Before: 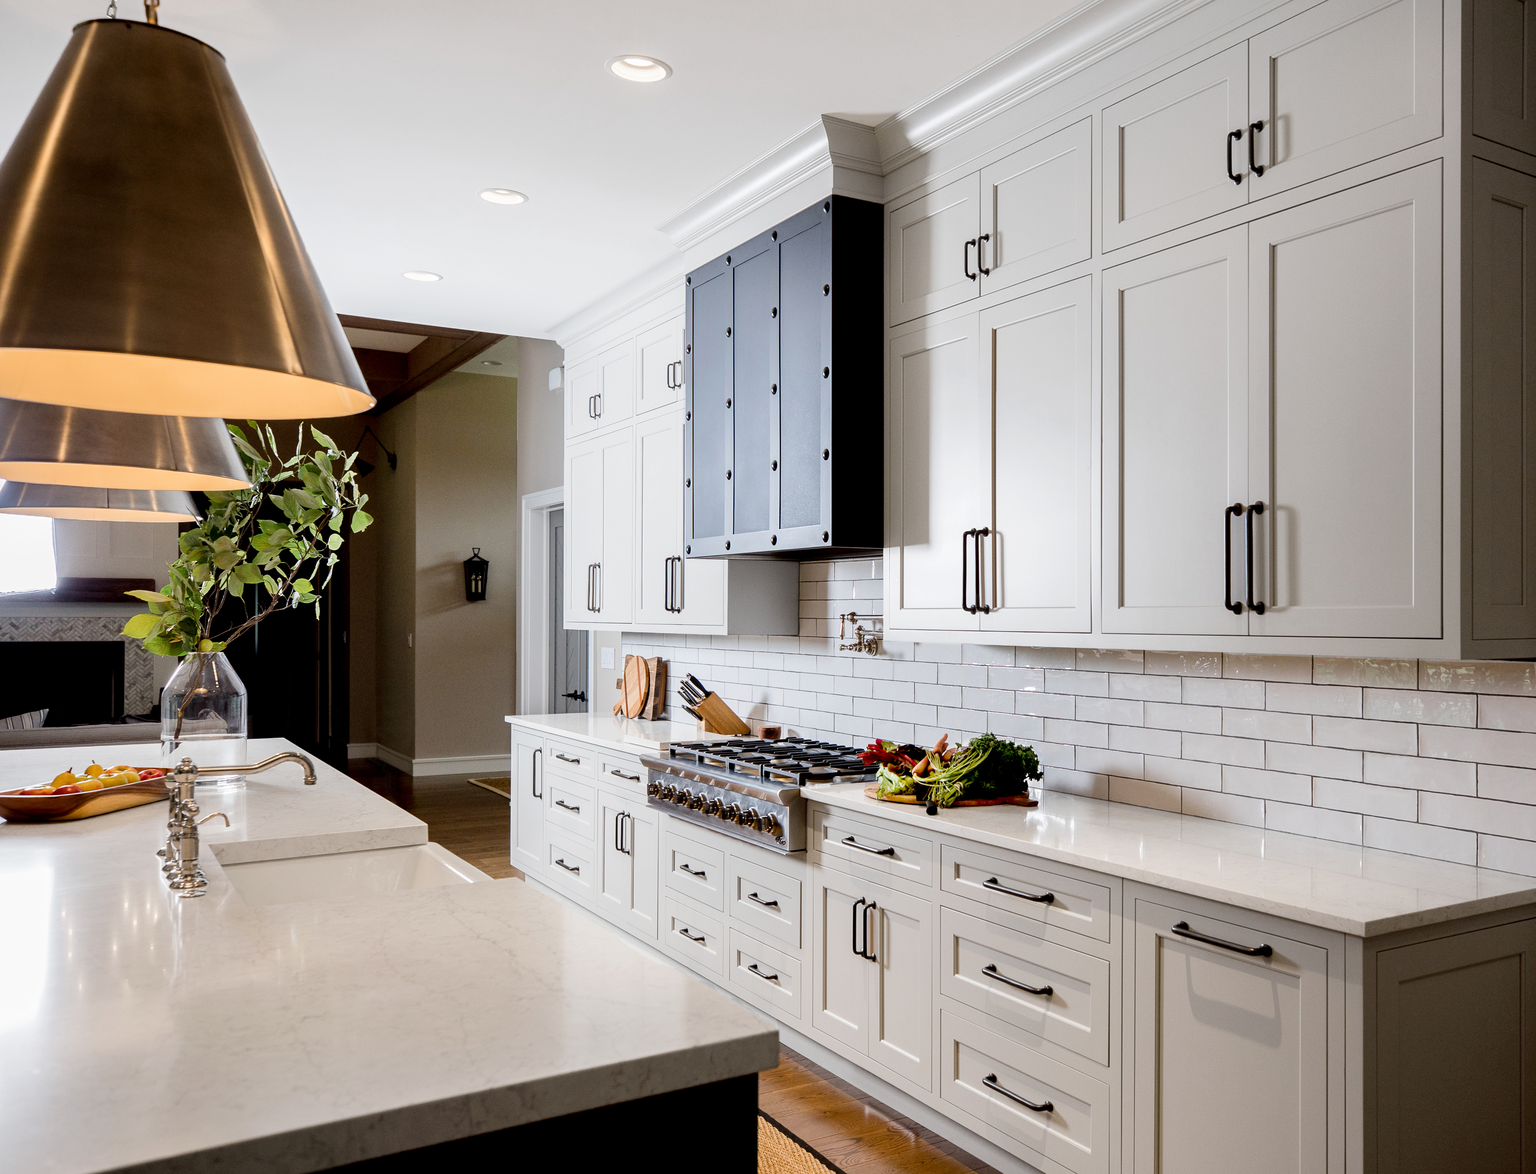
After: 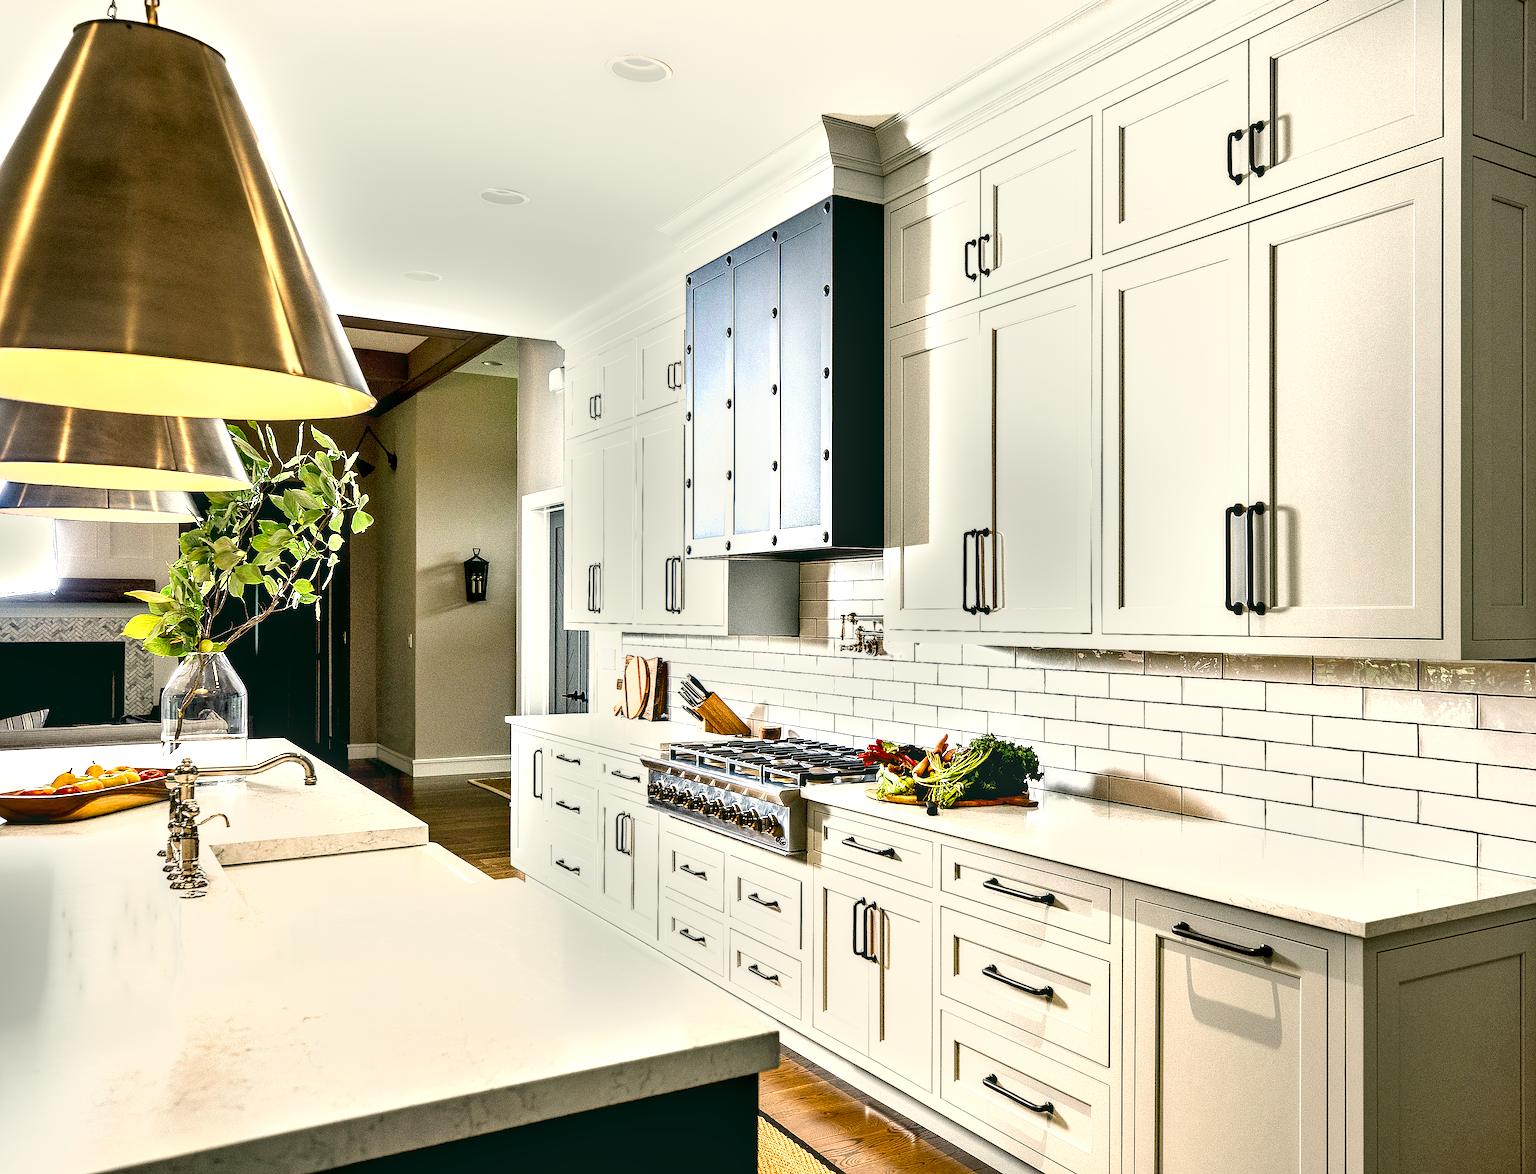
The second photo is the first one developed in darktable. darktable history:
local contrast: highlights 32%, detail 135%
sharpen: radius 1.427, amount 1.239, threshold 0.716
color correction: highlights a* -0.499, highlights b* 9.45, shadows a* -9.22, shadows b* 0.649
shadows and highlights: low approximation 0.01, soften with gaussian
exposure: black level correction 0, exposure 1.199 EV, compensate highlight preservation false
